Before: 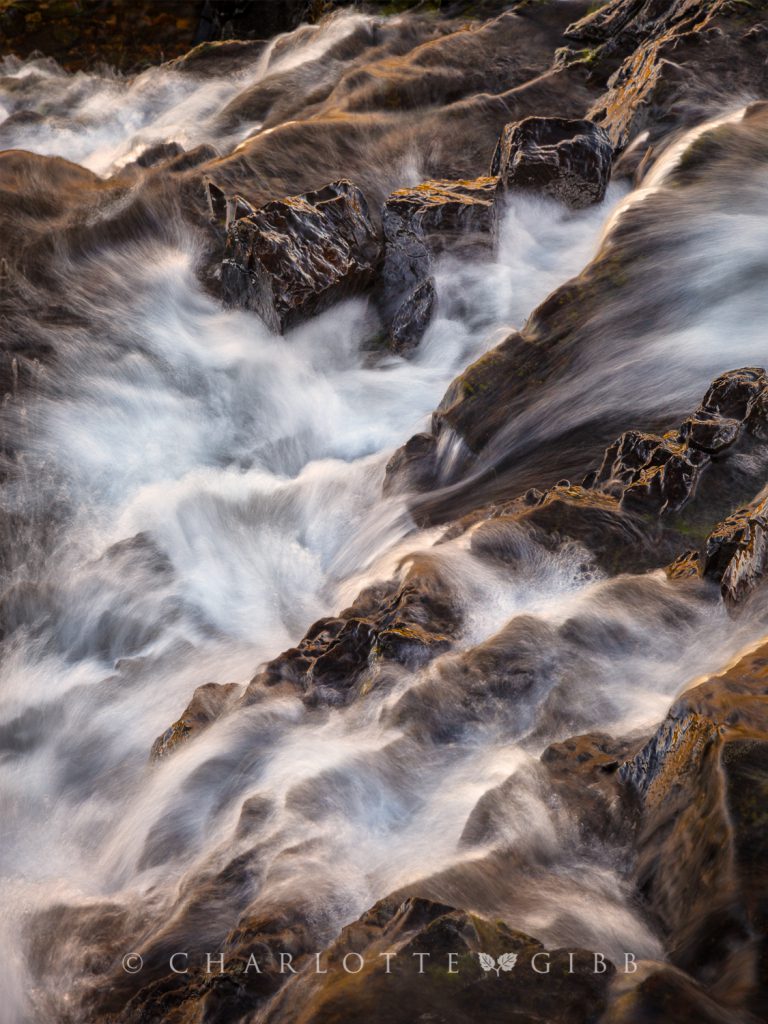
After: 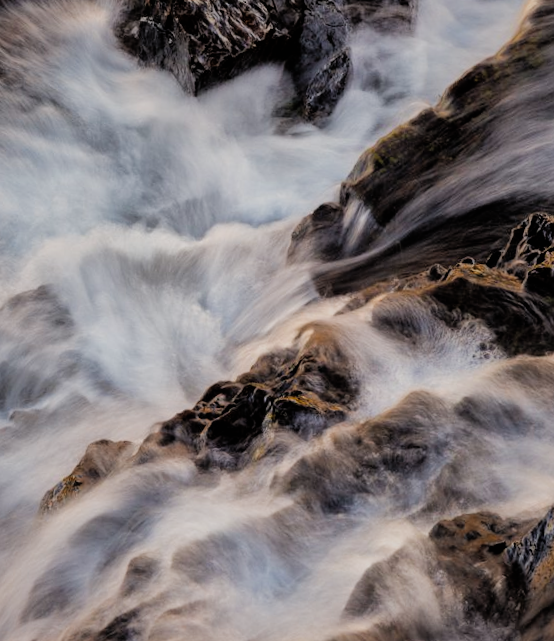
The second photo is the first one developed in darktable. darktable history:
crop and rotate: angle -3.37°, left 9.79%, top 20.73%, right 12.42%, bottom 11.82%
shadows and highlights: shadows 40, highlights -60
filmic rgb: black relative exposure -5 EV, white relative exposure 3.5 EV, hardness 3.19, contrast 1.2, highlights saturation mix -50%
